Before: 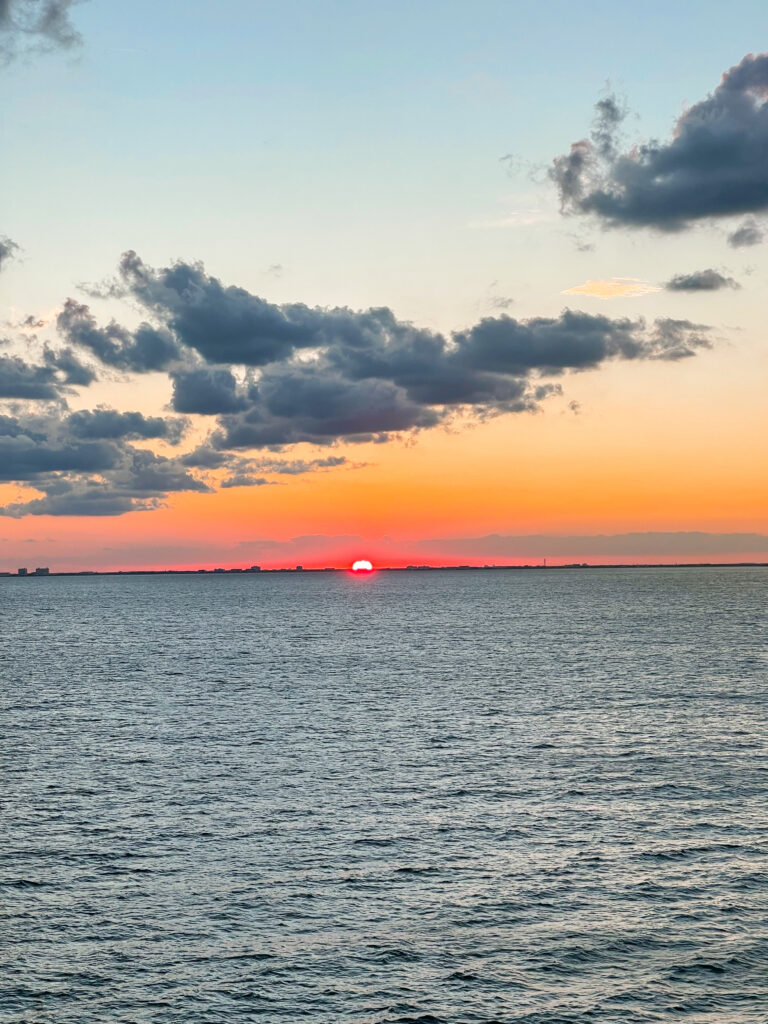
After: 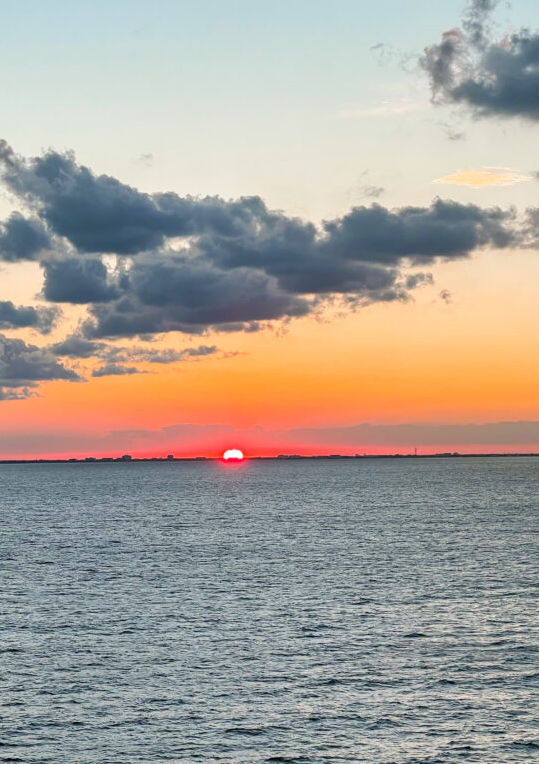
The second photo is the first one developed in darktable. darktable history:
crop and rotate: left 16.824%, top 10.877%, right 12.959%, bottom 14.474%
